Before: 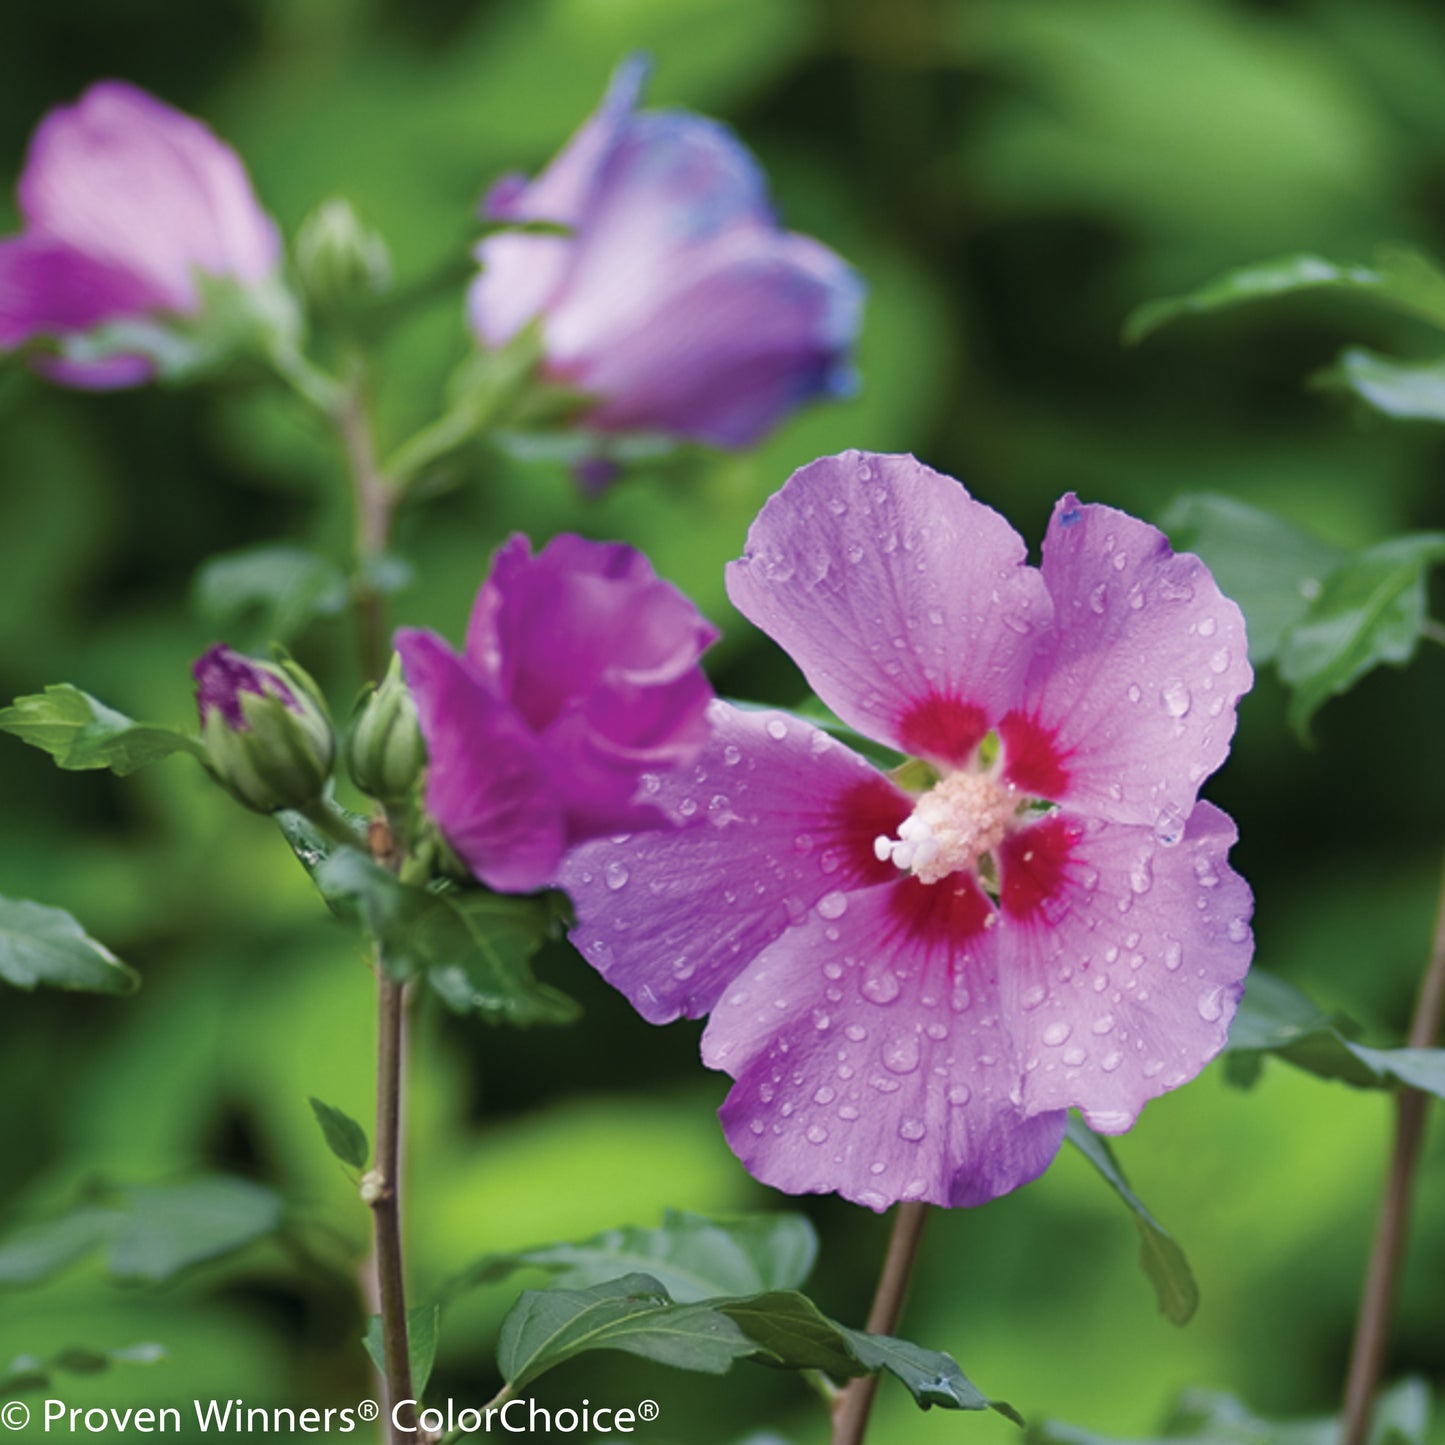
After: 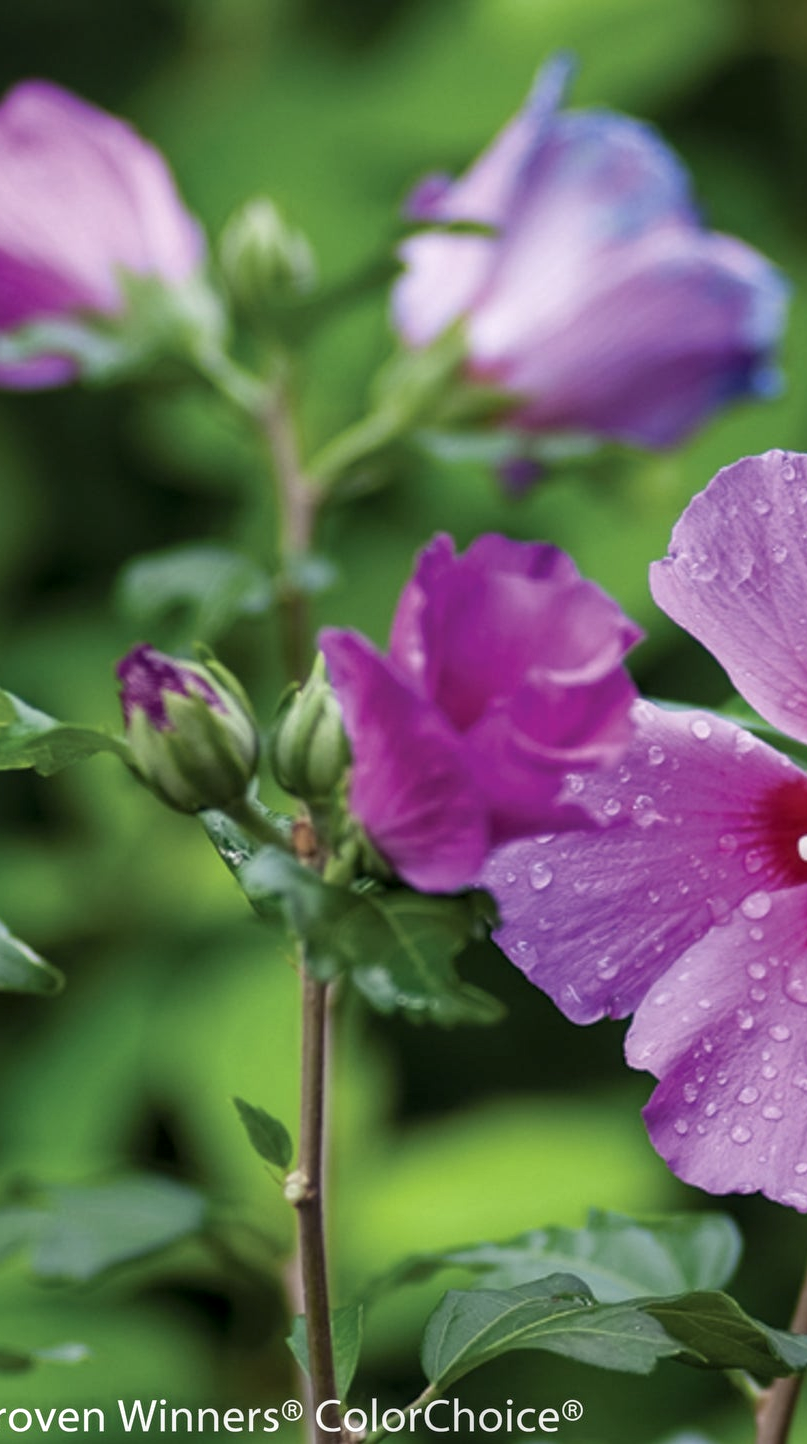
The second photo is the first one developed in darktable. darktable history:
local contrast: on, module defaults
crop: left 5.264%, right 38.869%
